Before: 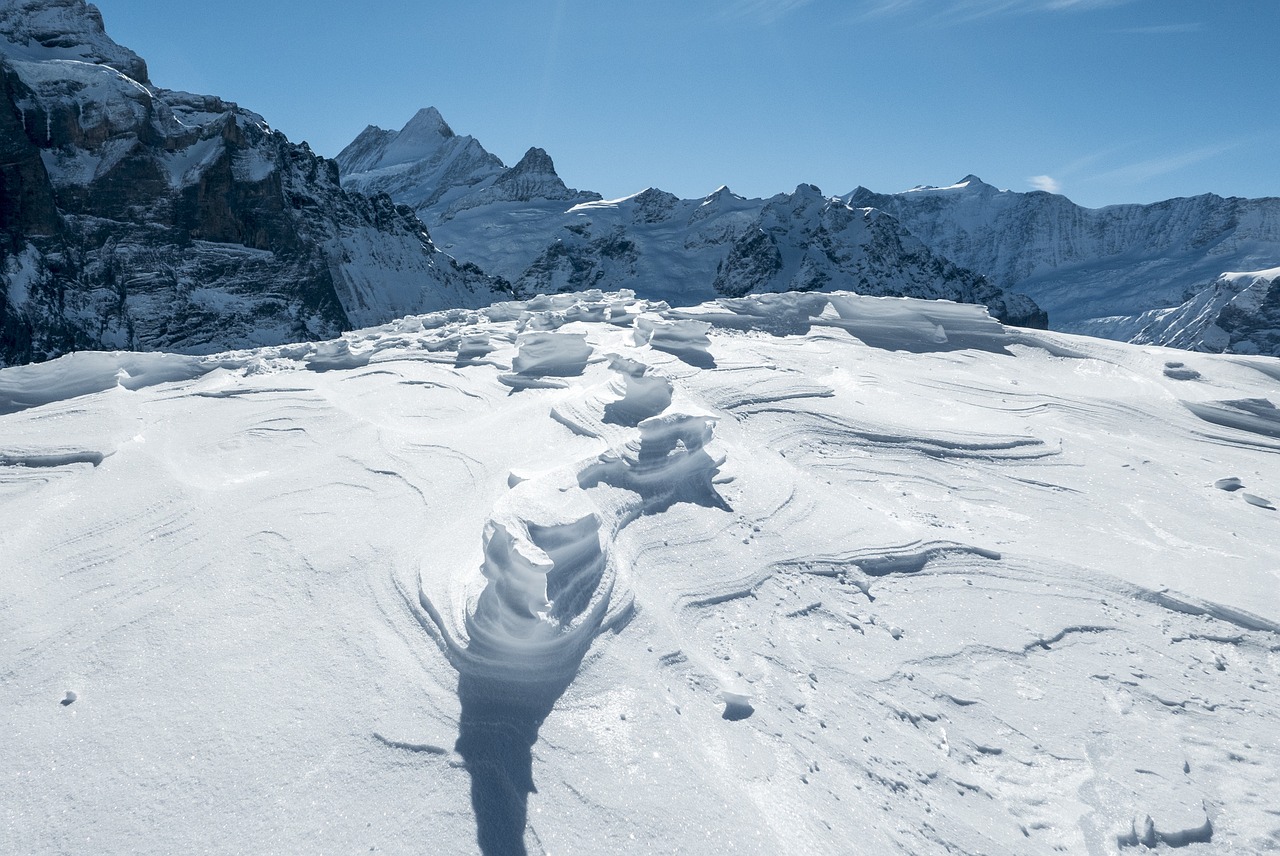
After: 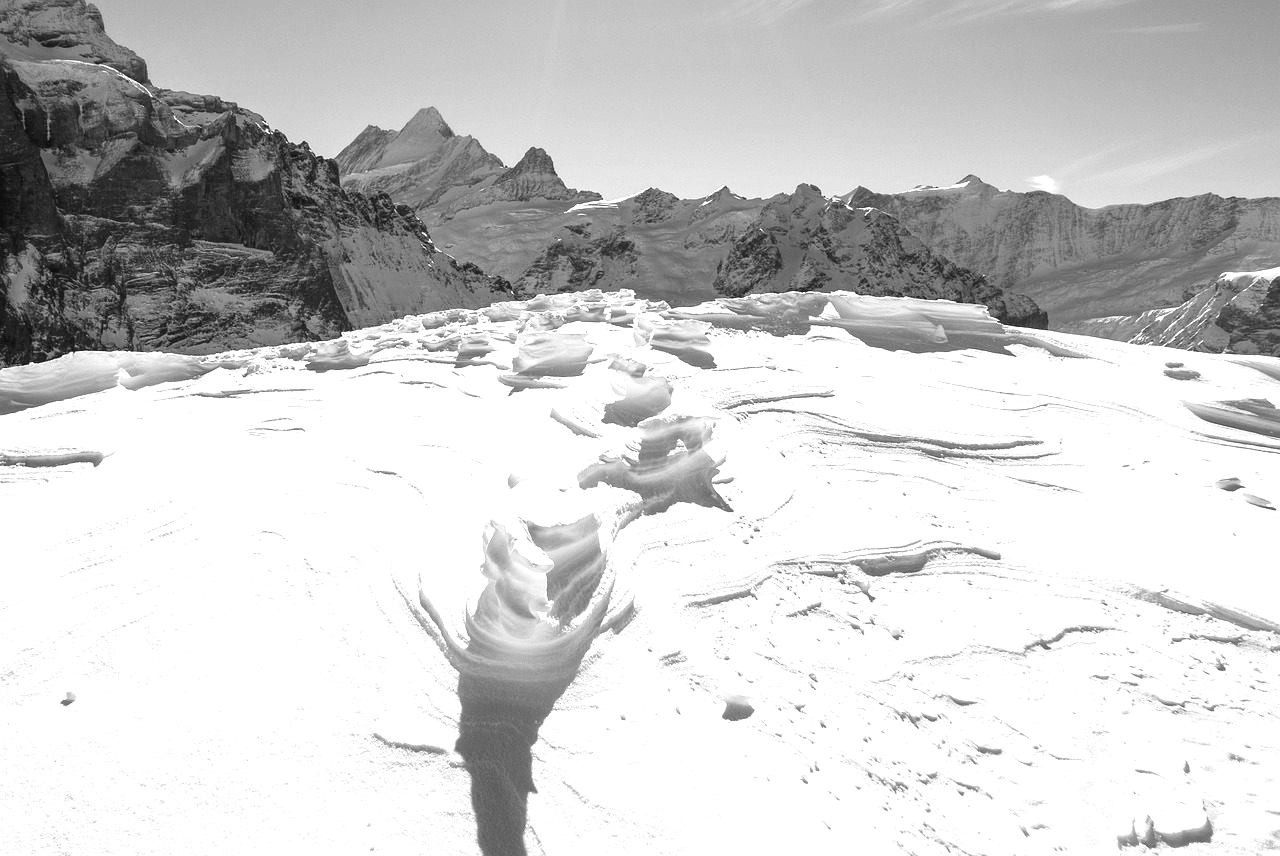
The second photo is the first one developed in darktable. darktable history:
monochrome: on, module defaults
exposure: black level correction -0.002, exposure 0.54 EV, compensate highlight preservation false
color zones: curves: ch0 [(0.257, 0.558) (0.75, 0.565)]; ch1 [(0.004, 0.857) (0.14, 0.416) (0.257, 0.695) (0.442, 0.032) (0.736, 0.266) (0.891, 0.741)]; ch2 [(0, 0.623) (0.112, 0.436) (0.271, 0.474) (0.516, 0.64) (0.743, 0.286)]
color correction: highlights a* -15.58, highlights b* 40, shadows a* -40, shadows b* -26.18
